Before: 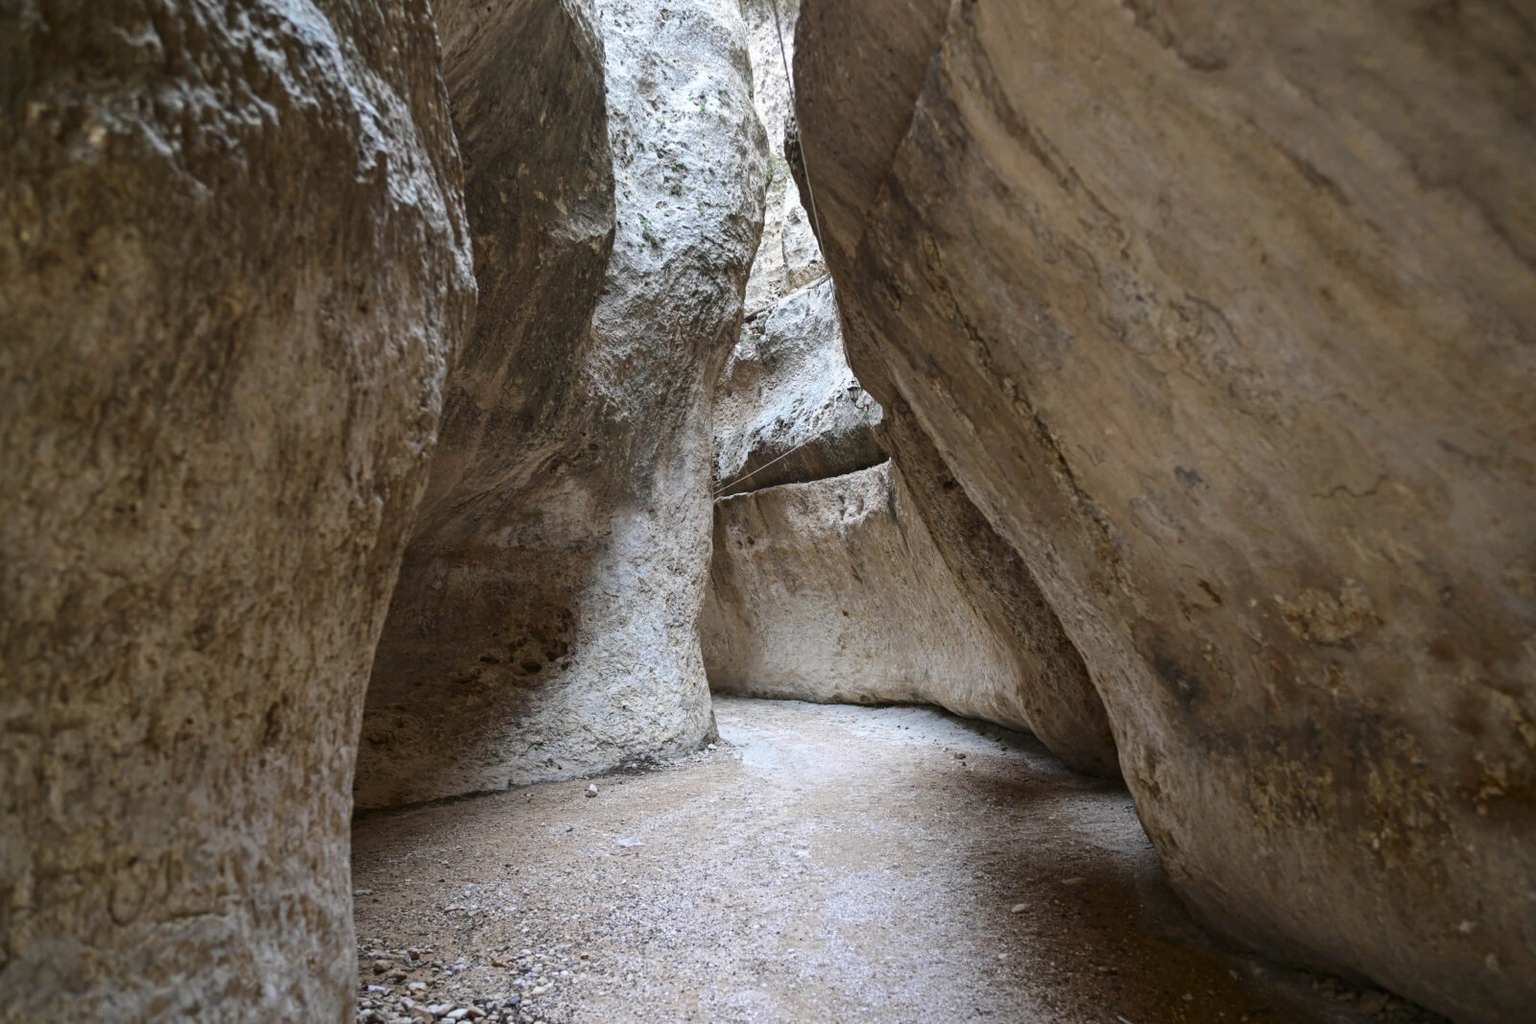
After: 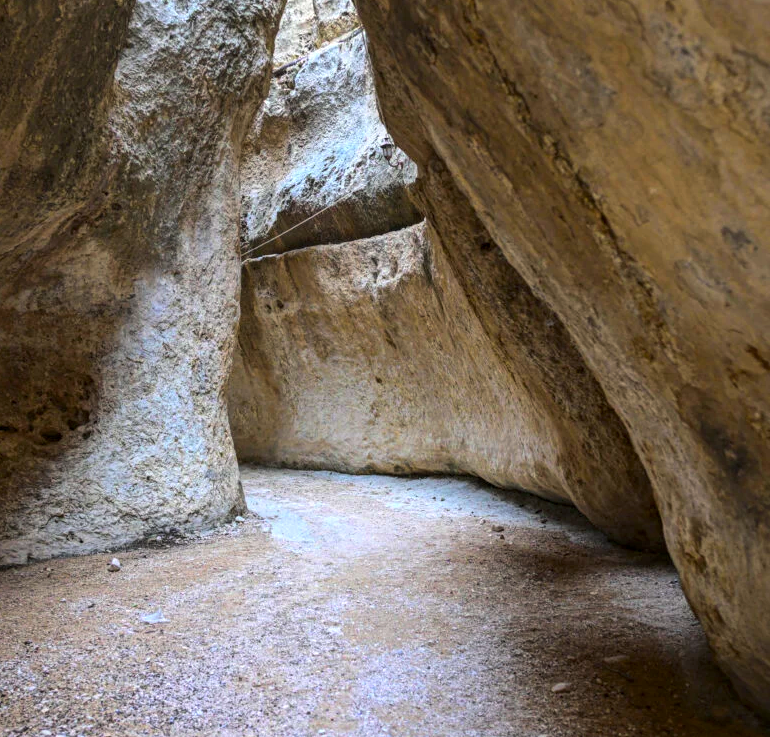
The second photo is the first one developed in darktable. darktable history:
color balance rgb: linear chroma grading › highlights 99.931%, linear chroma grading › global chroma 23.512%, perceptual saturation grading › global saturation 0.429%, global vibrance -0.609%, saturation formula JzAzBz (2021)
crop: left 31.416%, top 24.355%, right 20.444%, bottom 6.549%
local contrast: on, module defaults
